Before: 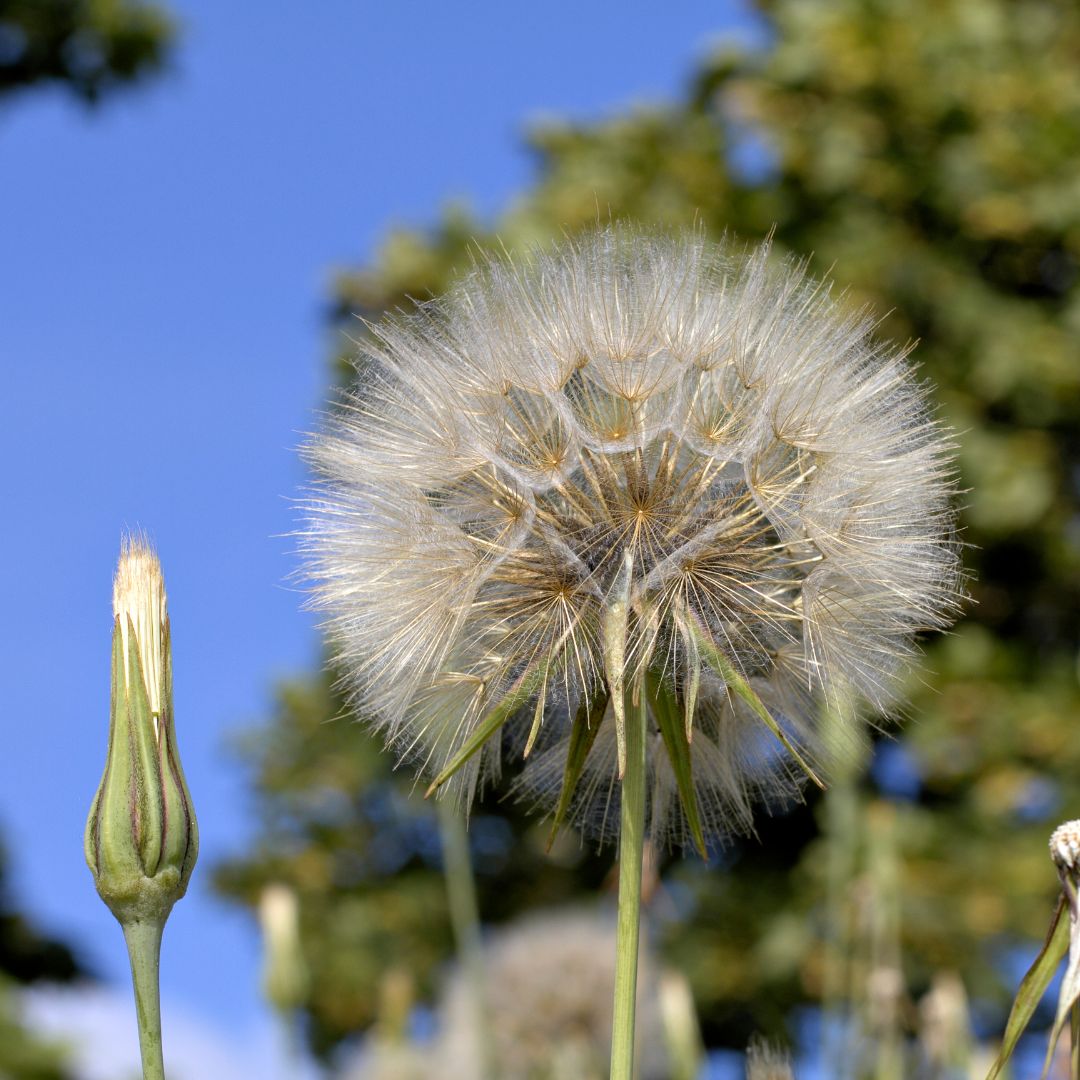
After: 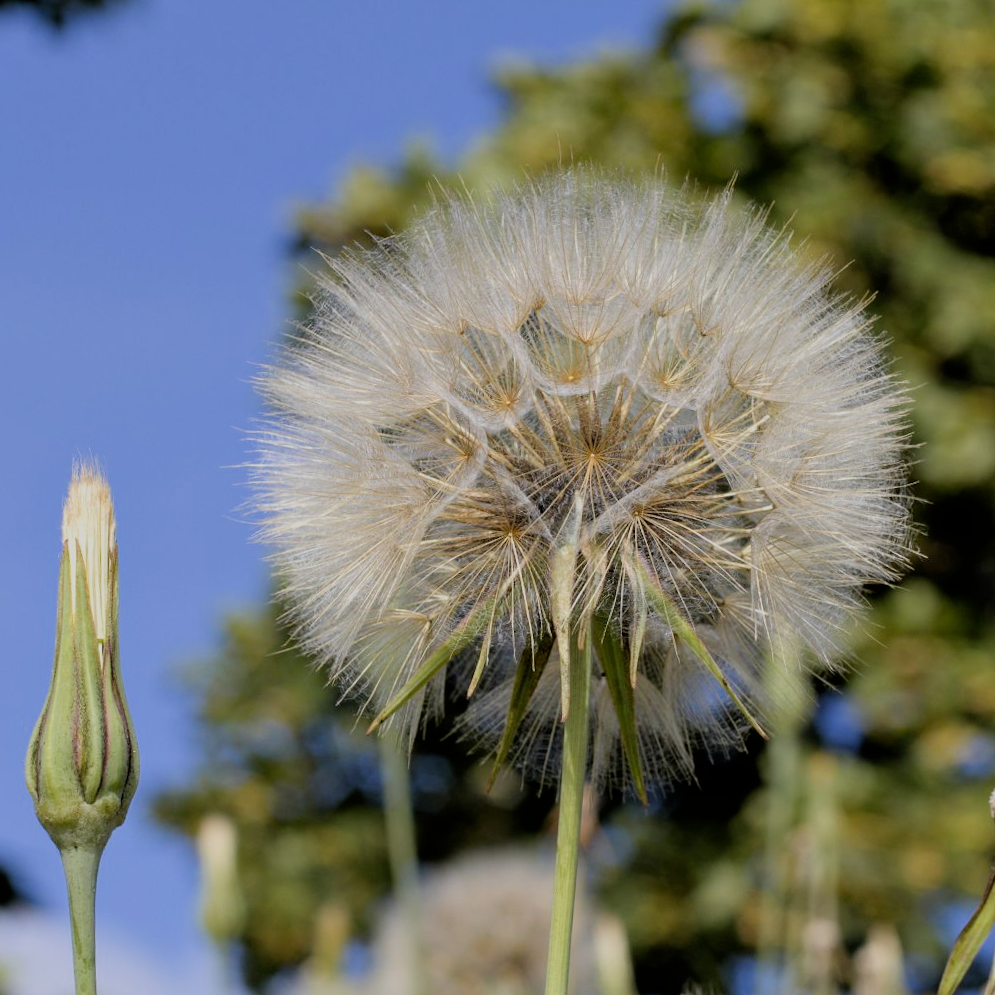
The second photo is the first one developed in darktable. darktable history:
filmic rgb: black relative exposure -7.65 EV, white relative exposure 4.56 EV, hardness 3.61
crop and rotate: angle -1.96°, left 3.097%, top 4.154%, right 1.586%, bottom 0.529%
exposure: exposure 0 EV, compensate highlight preservation false
